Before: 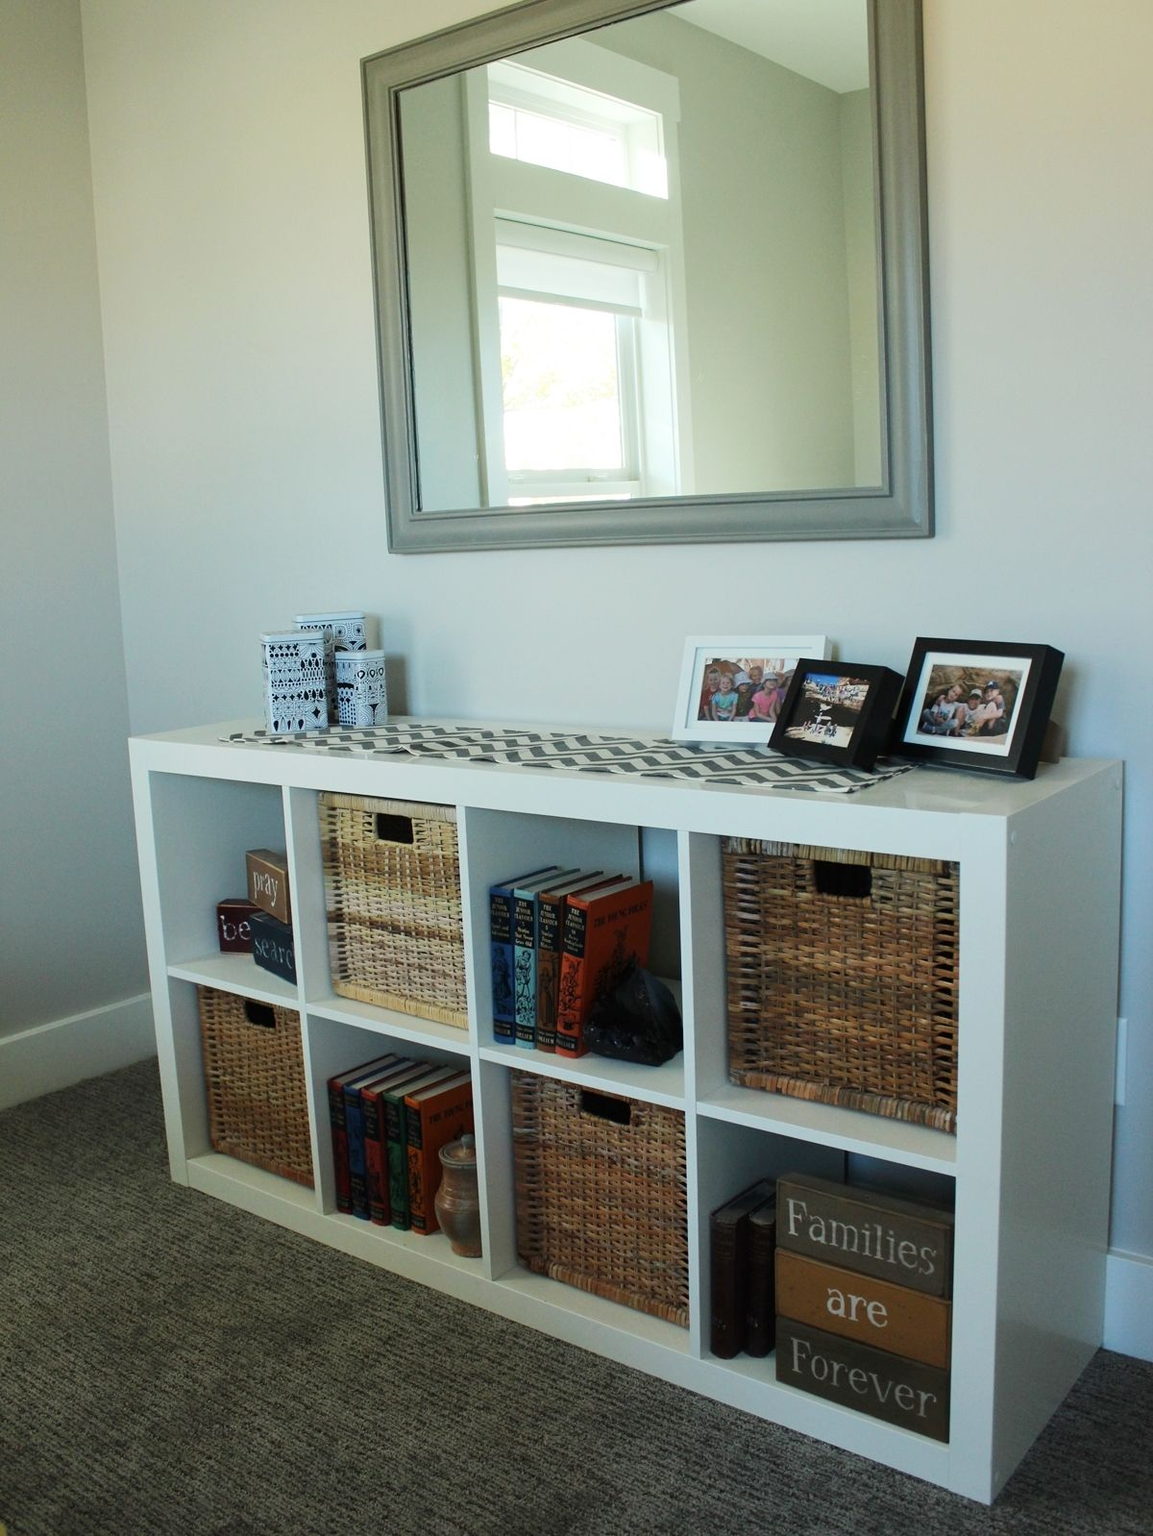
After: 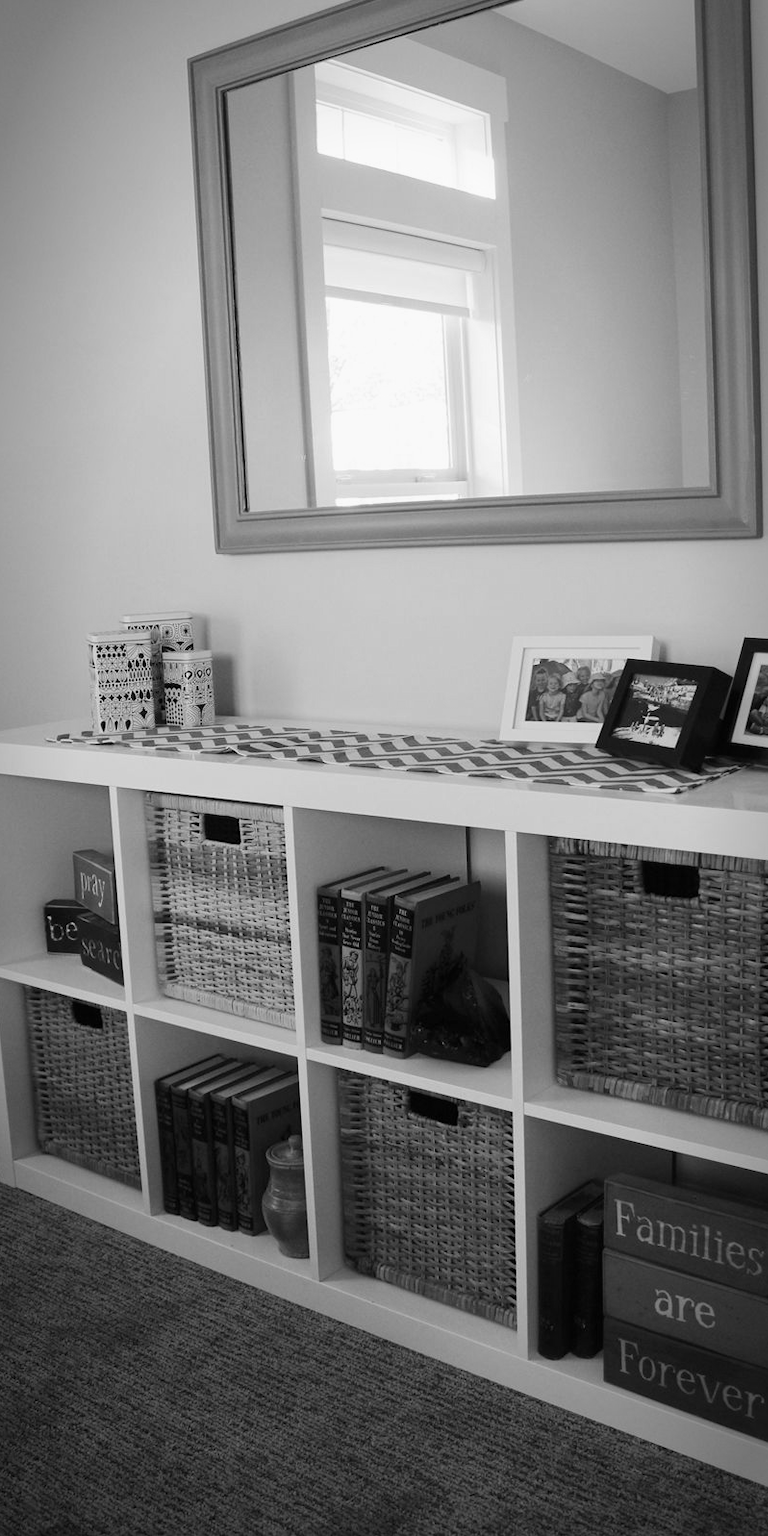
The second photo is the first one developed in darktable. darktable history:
monochrome: a 32, b 64, size 2.3
vignetting: automatic ratio true
crop and rotate: left 15.055%, right 18.278%
